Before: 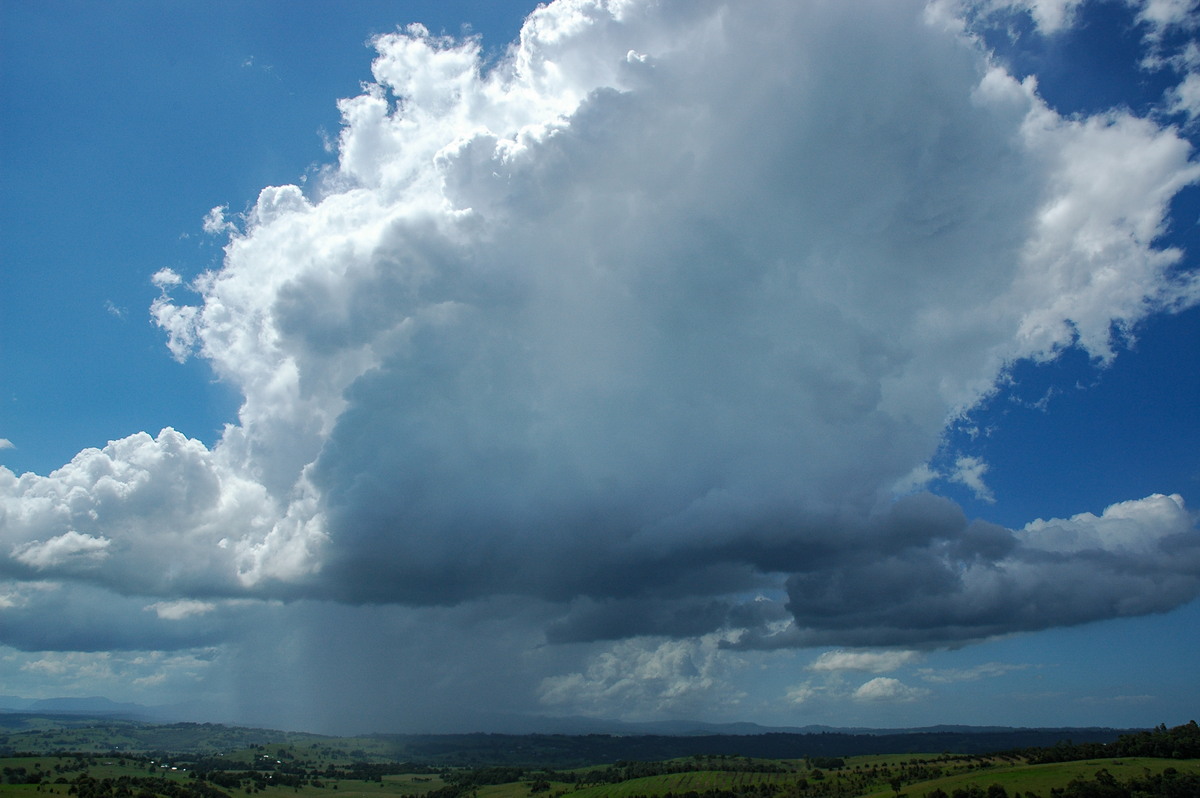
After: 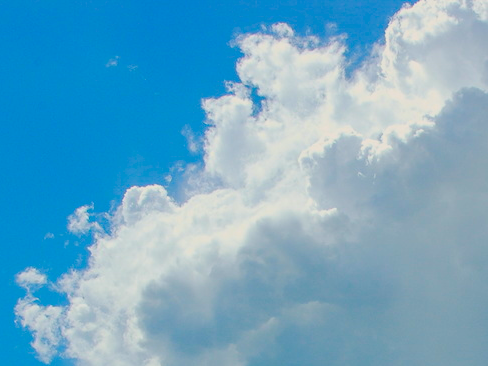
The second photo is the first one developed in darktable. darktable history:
color balance rgb: highlights gain › chroma 2.02%, highlights gain › hue 73.11°, linear chroma grading › global chroma 14.756%, perceptual saturation grading › global saturation 25.811%, contrast -29.675%
exposure: black level correction 0.001, exposure 0.499 EV, compensate highlight preservation false
crop and rotate: left 11.3%, top 0.051%, right 48.013%, bottom 53.961%
